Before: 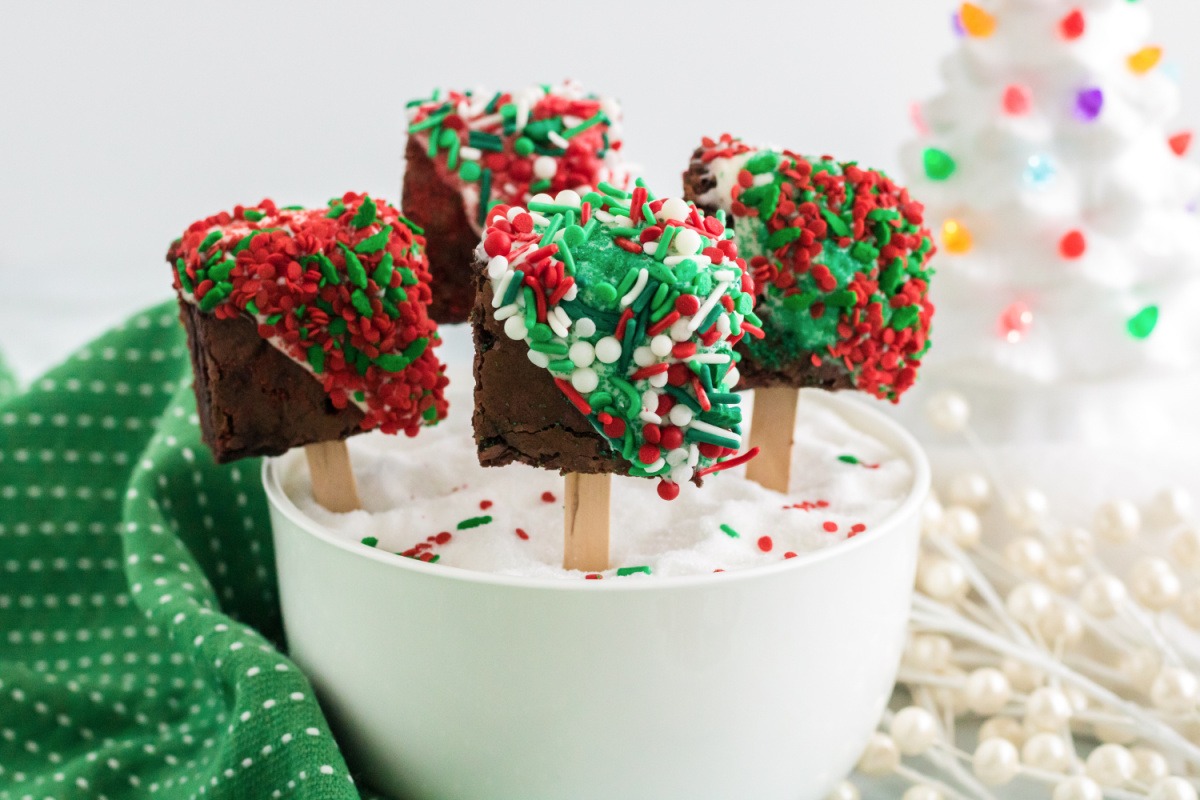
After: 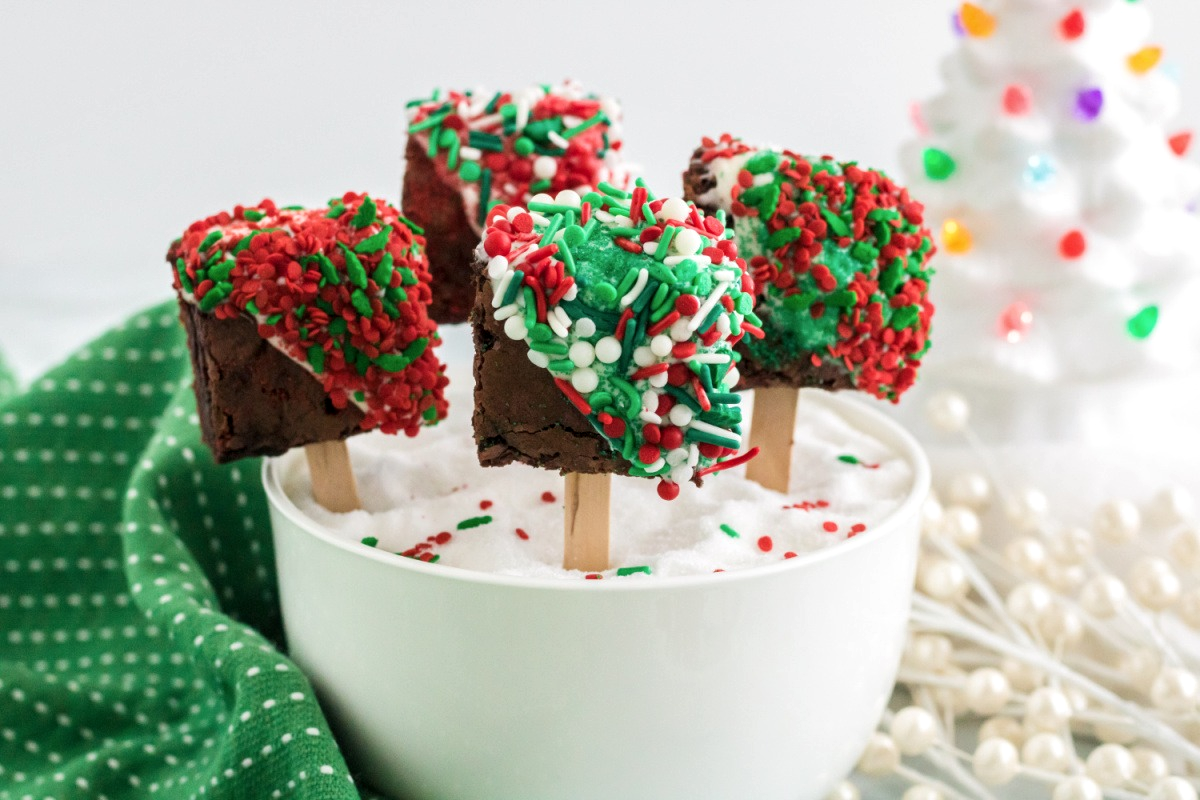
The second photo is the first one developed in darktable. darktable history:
local contrast: highlights 107%, shadows 98%, detail 119%, midtone range 0.2
